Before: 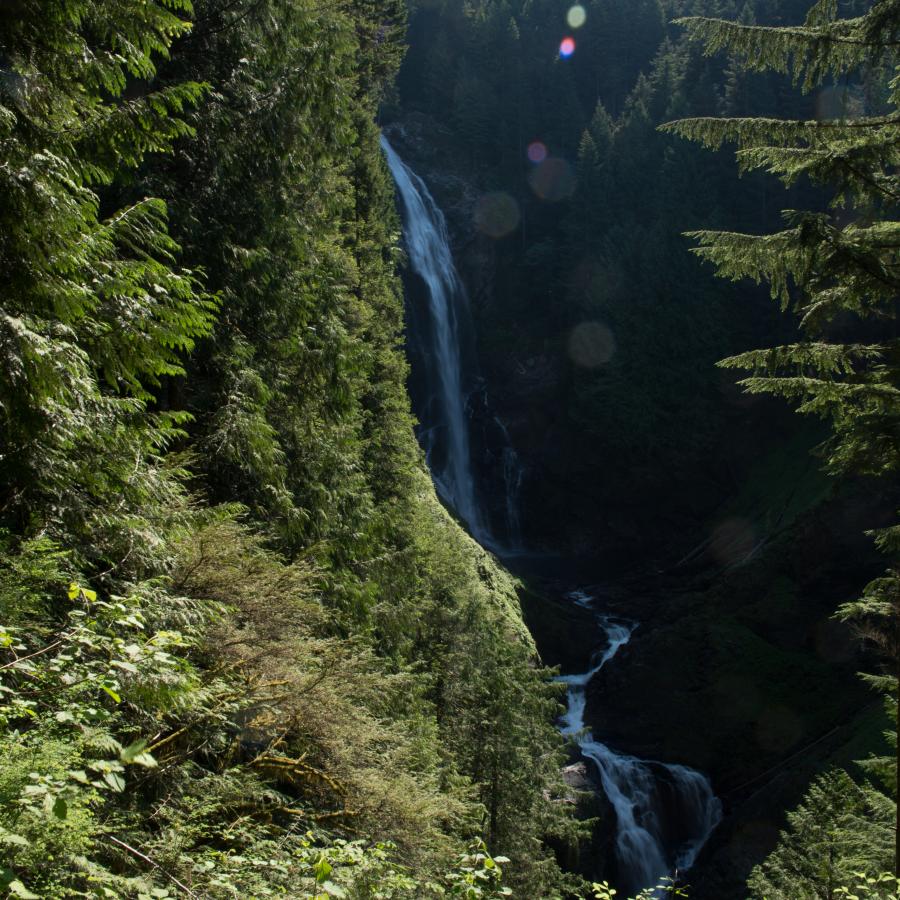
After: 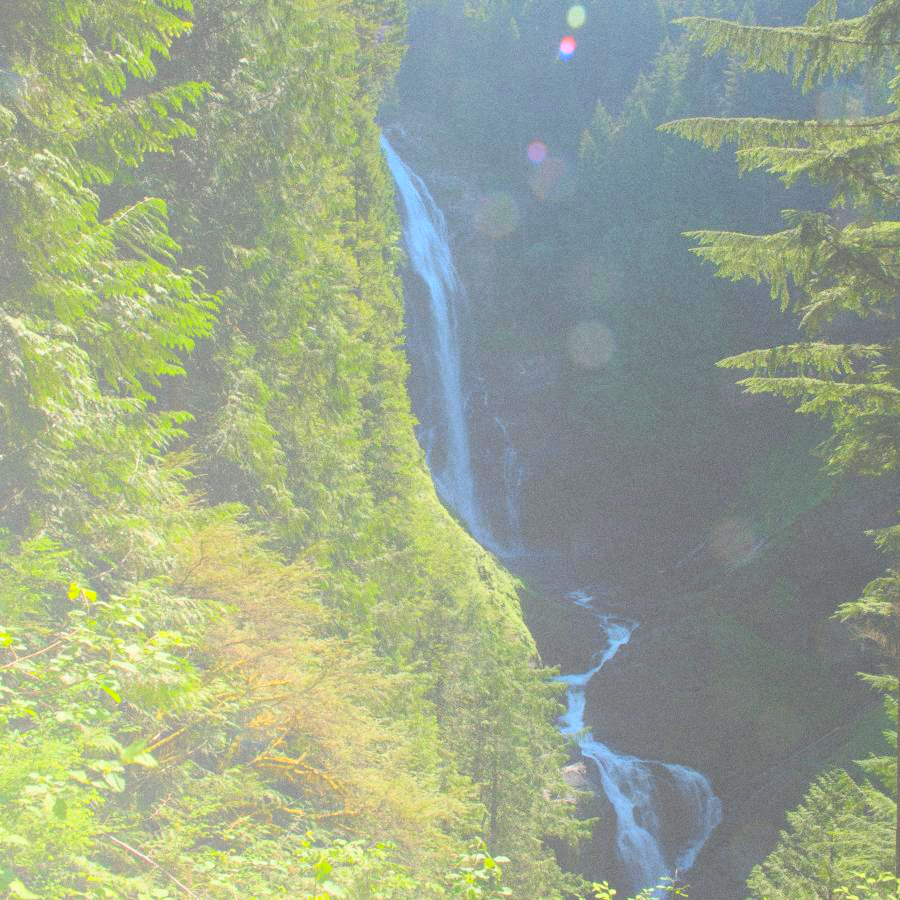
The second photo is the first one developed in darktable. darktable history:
bloom: size 85%, threshold 5%, strength 85%
contrast brightness saturation: contrast 0.07, brightness 0.18, saturation 0.4
grain: coarseness 0.09 ISO
